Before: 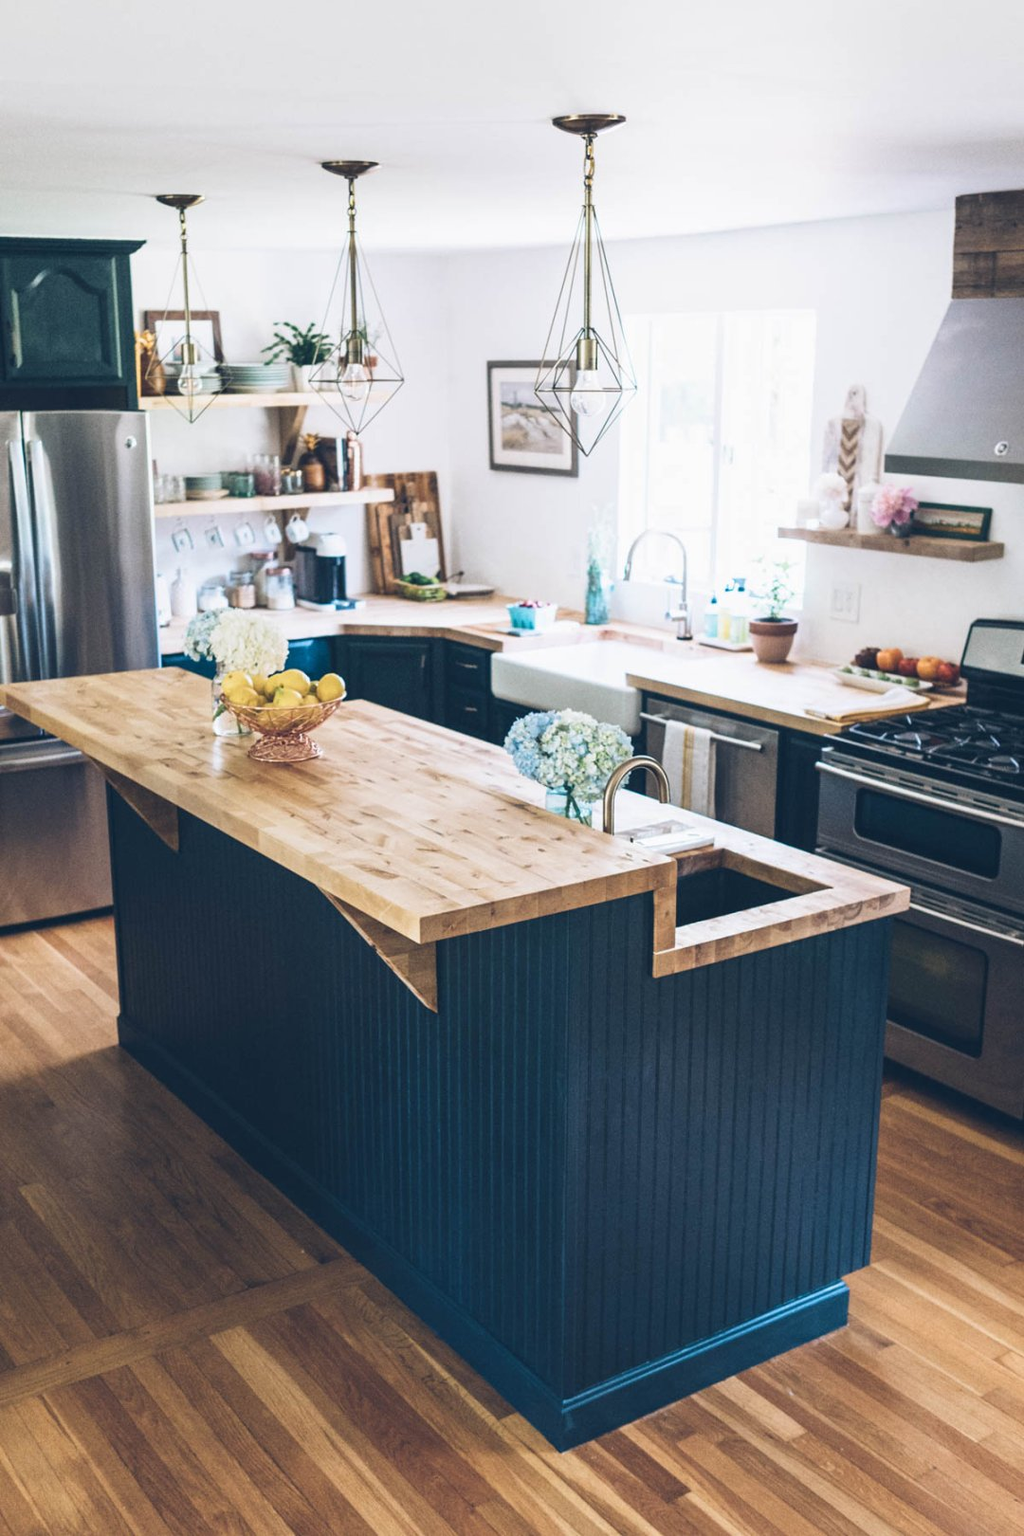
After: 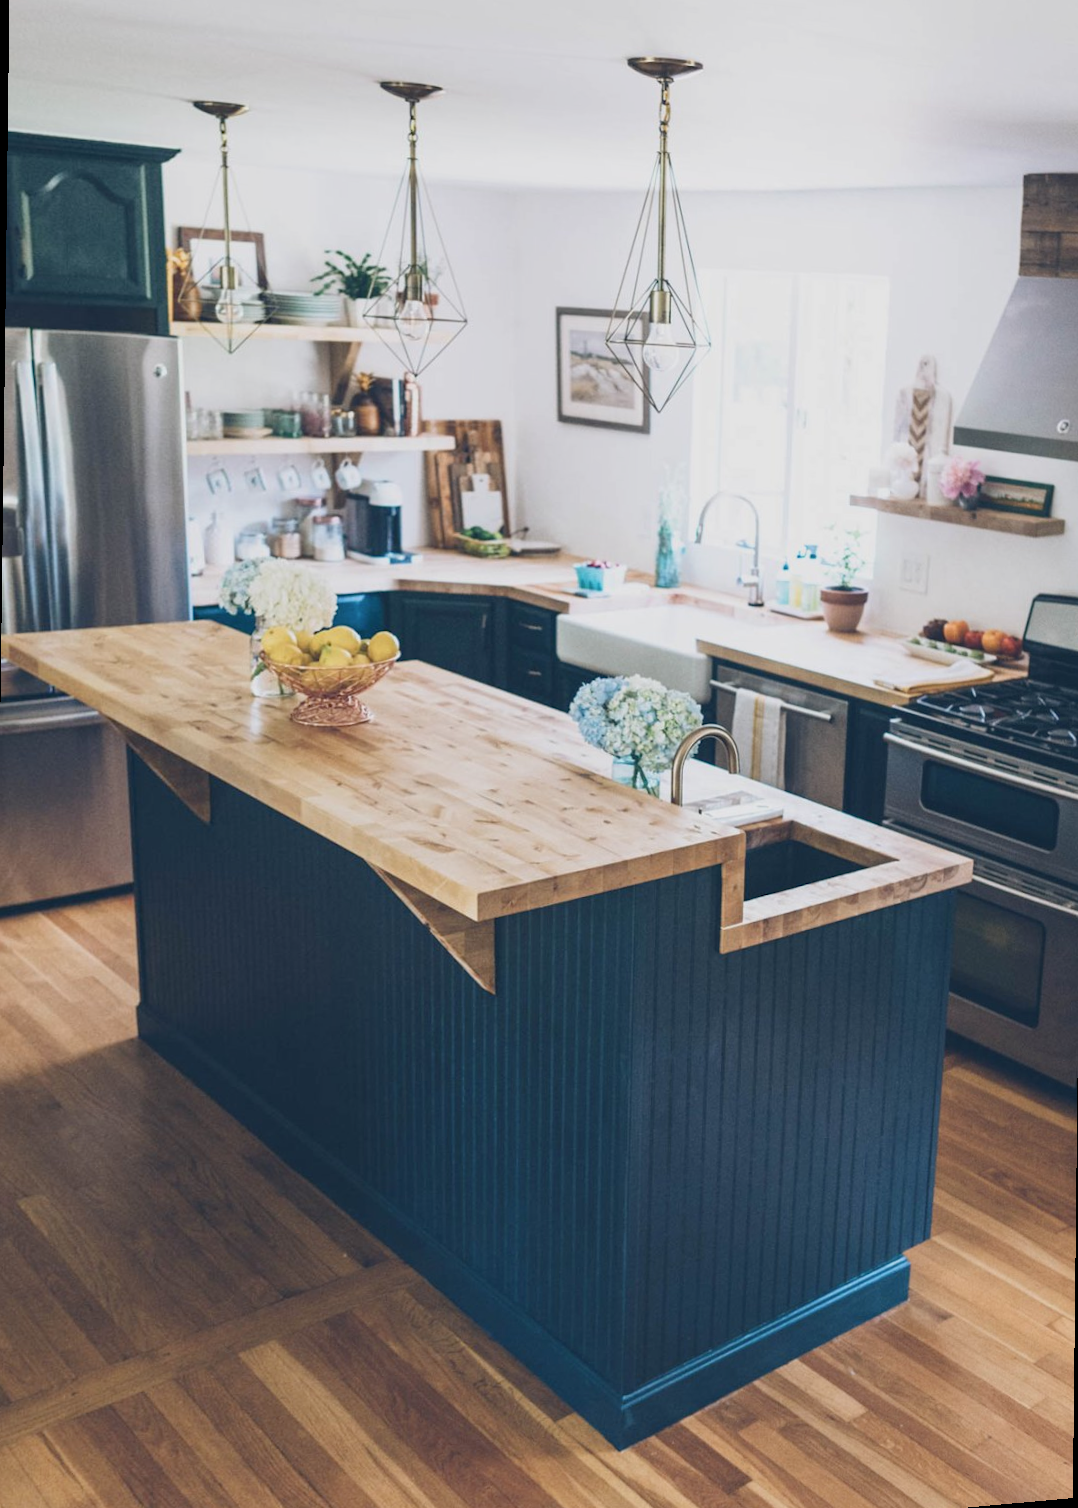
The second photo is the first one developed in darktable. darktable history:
contrast brightness saturation: saturation -0.04
color balance rgb: perceptual saturation grading › global saturation -0.31%, global vibrance -8%, contrast -13%, saturation formula JzAzBz (2021)
rotate and perspective: rotation 0.679°, lens shift (horizontal) 0.136, crop left 0.009, crop right 0.991, crop top 0.078, crop bottom 0.95
